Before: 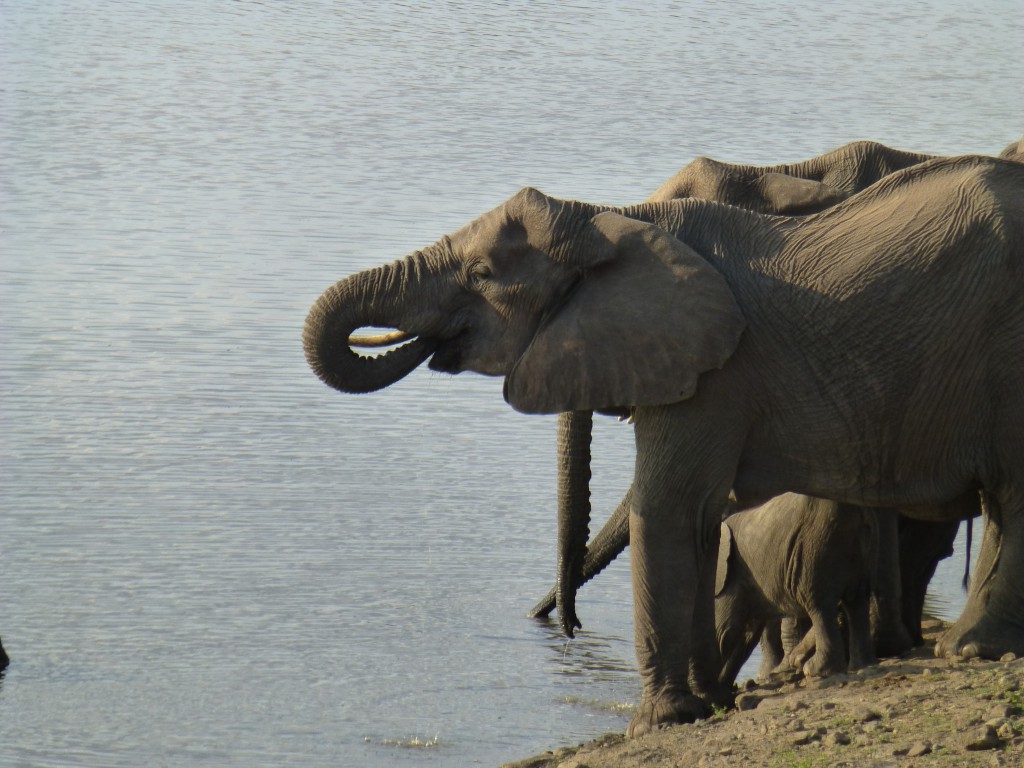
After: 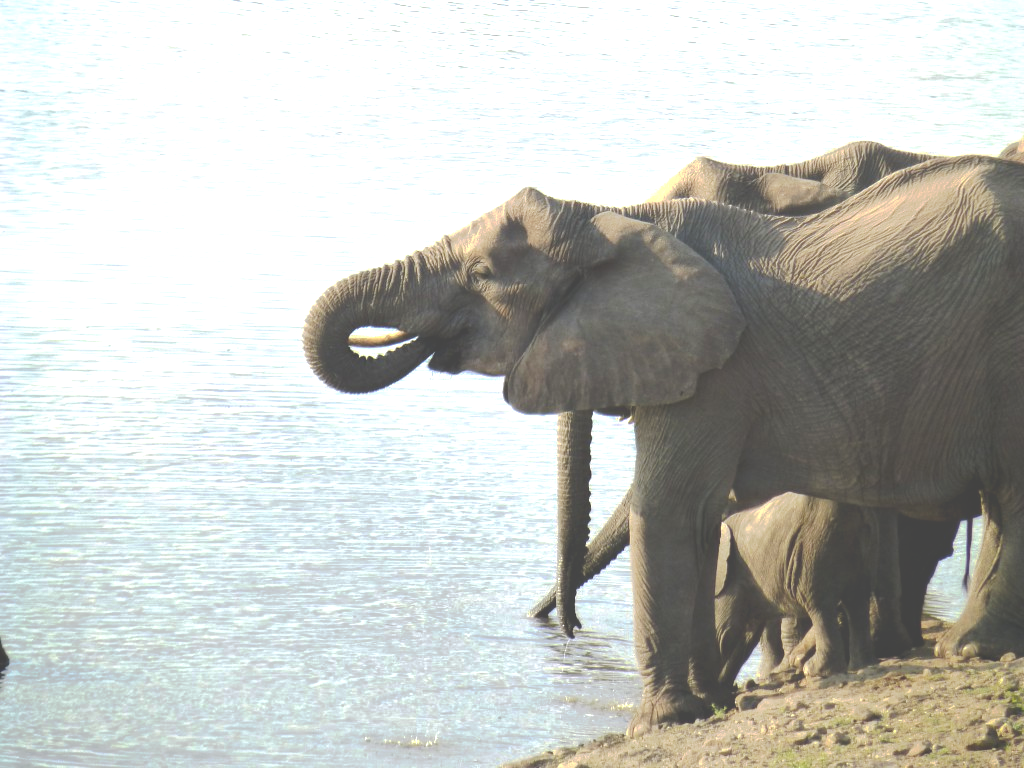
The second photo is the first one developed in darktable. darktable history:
exposure: exposure 1.25 EV, compensate exposure bias true, compensate highlight preservation false
tone curve: curves: ch0 [(0, 0) (0.003, 0.277) (0.011, 0.277) (0.025, 0.279) (0.044, 0.282) (0.069, 0.286) (0.1, 0.289) (0.136, 0.294) (0.177, 0.318) (0.224, 0.345) (0.277, 0.379) (0.335, 0.425) (0.399, 0.481) (0.468, 0.542) (0.543, 0.594) (0.623, 0.662) (0.709, 0.731) (0.801, 0.792) (0.898, 0.851) (1, 1)], preserve colors none
vignetting: brightness -0.233, saturation 0.141
